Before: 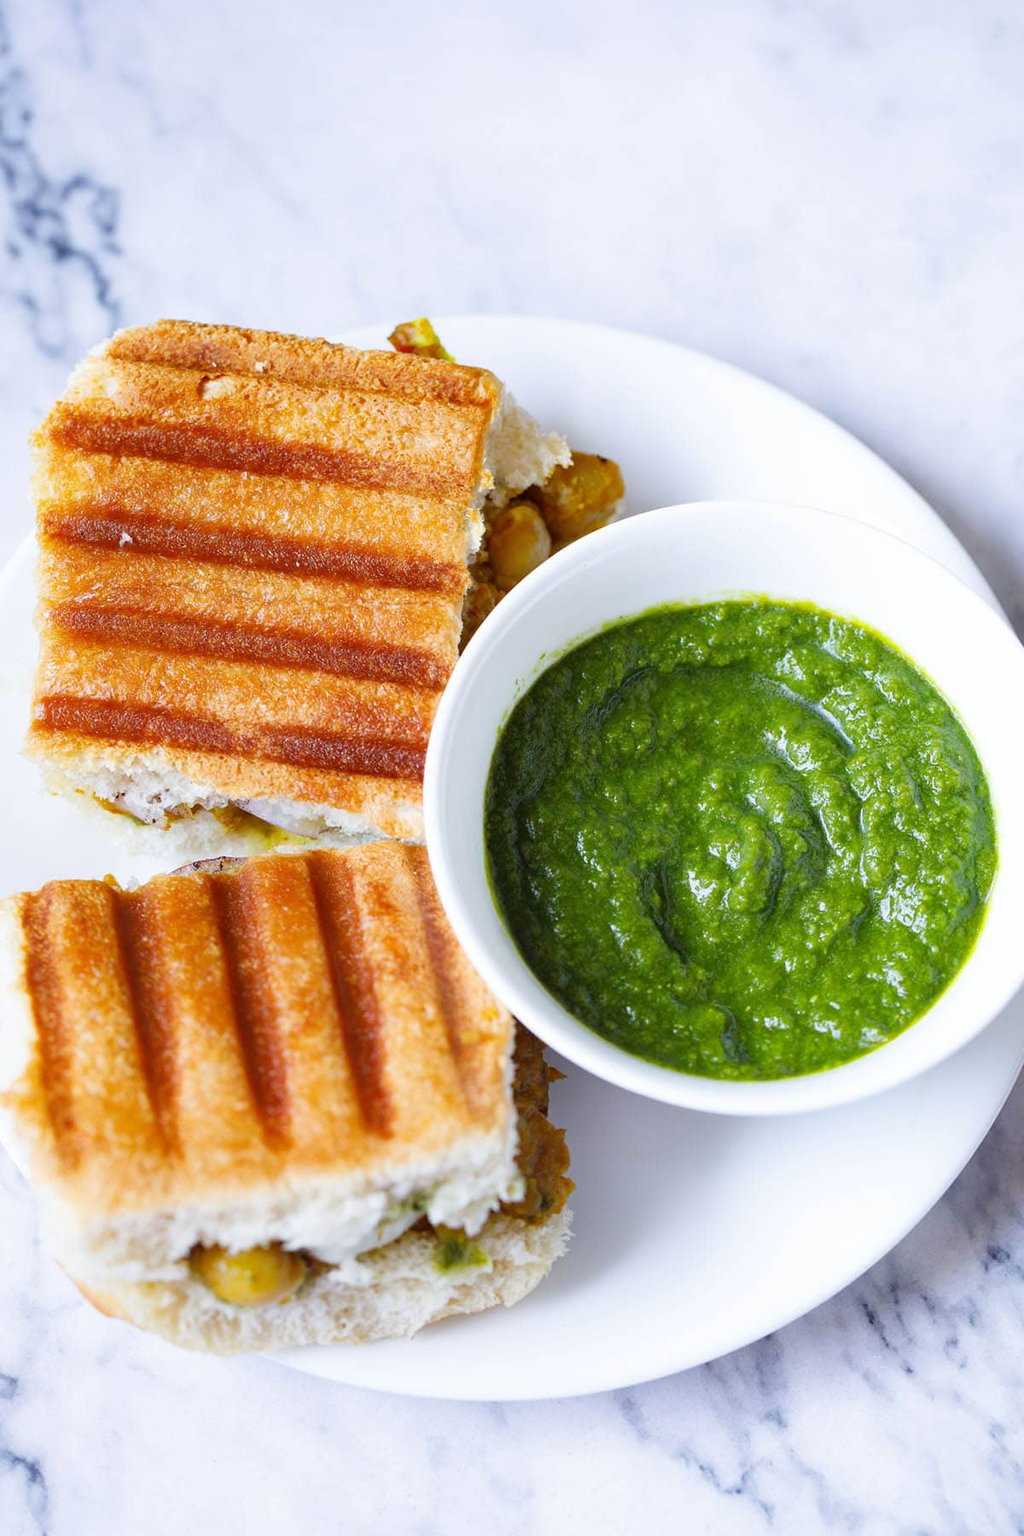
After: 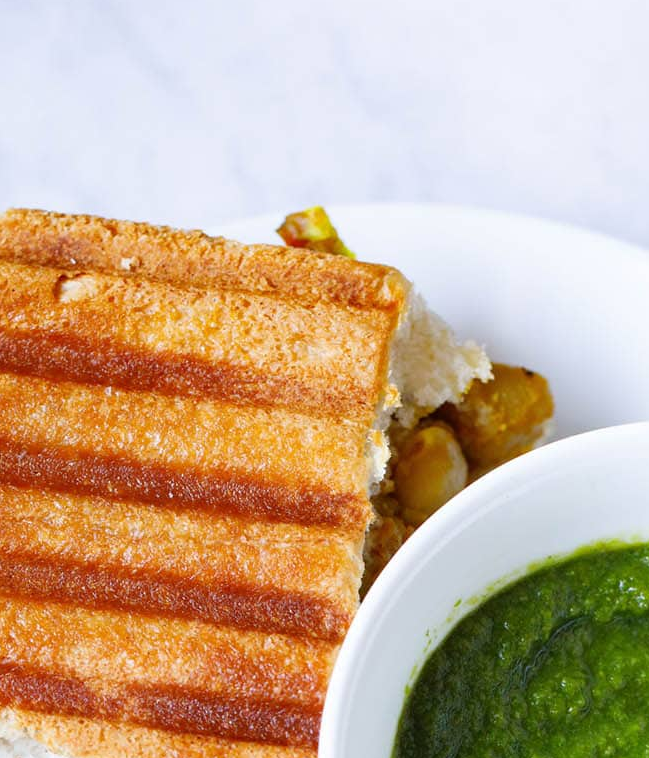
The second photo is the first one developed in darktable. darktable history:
crop: left 14.904%, top 9.248%, right 30.986%, bottom 48.593%
